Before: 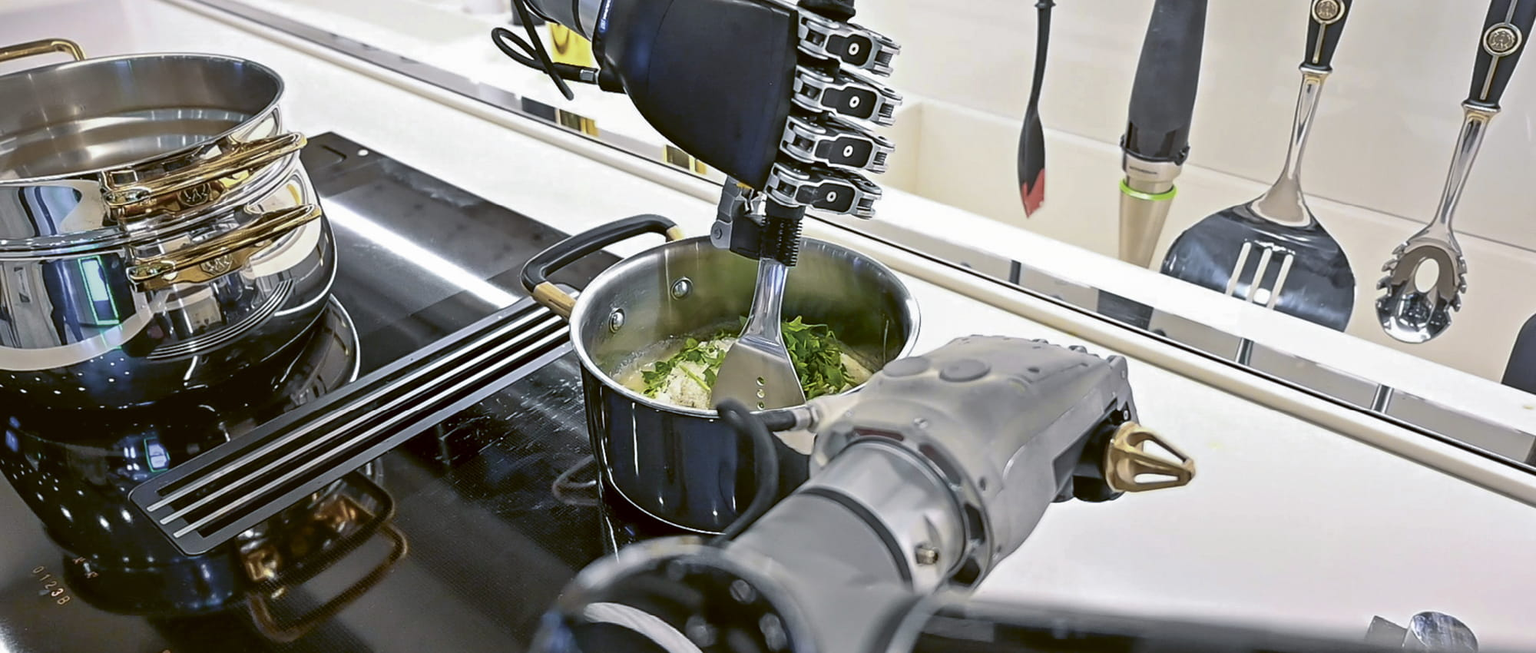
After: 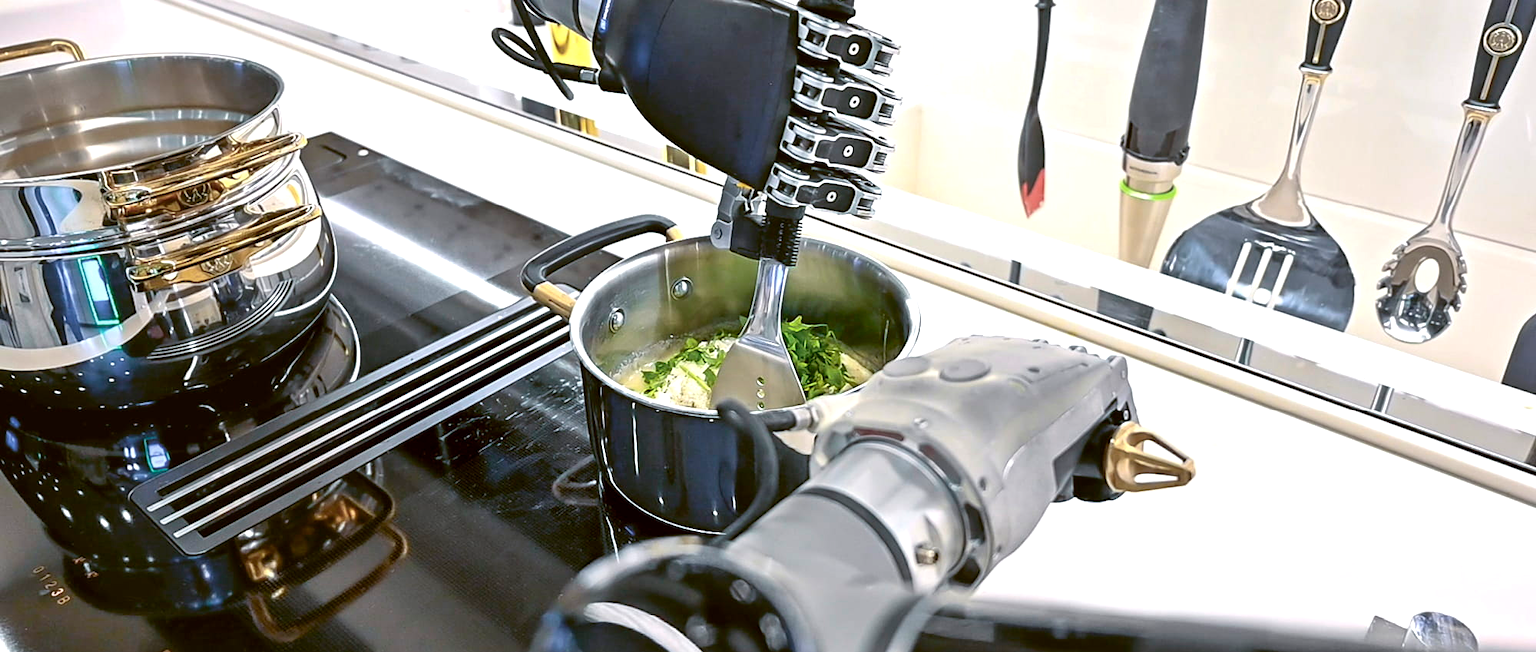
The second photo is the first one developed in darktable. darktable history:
exposure: exposure 0.606 EV, compensate exposure bias true, compensate highlight preservation false
